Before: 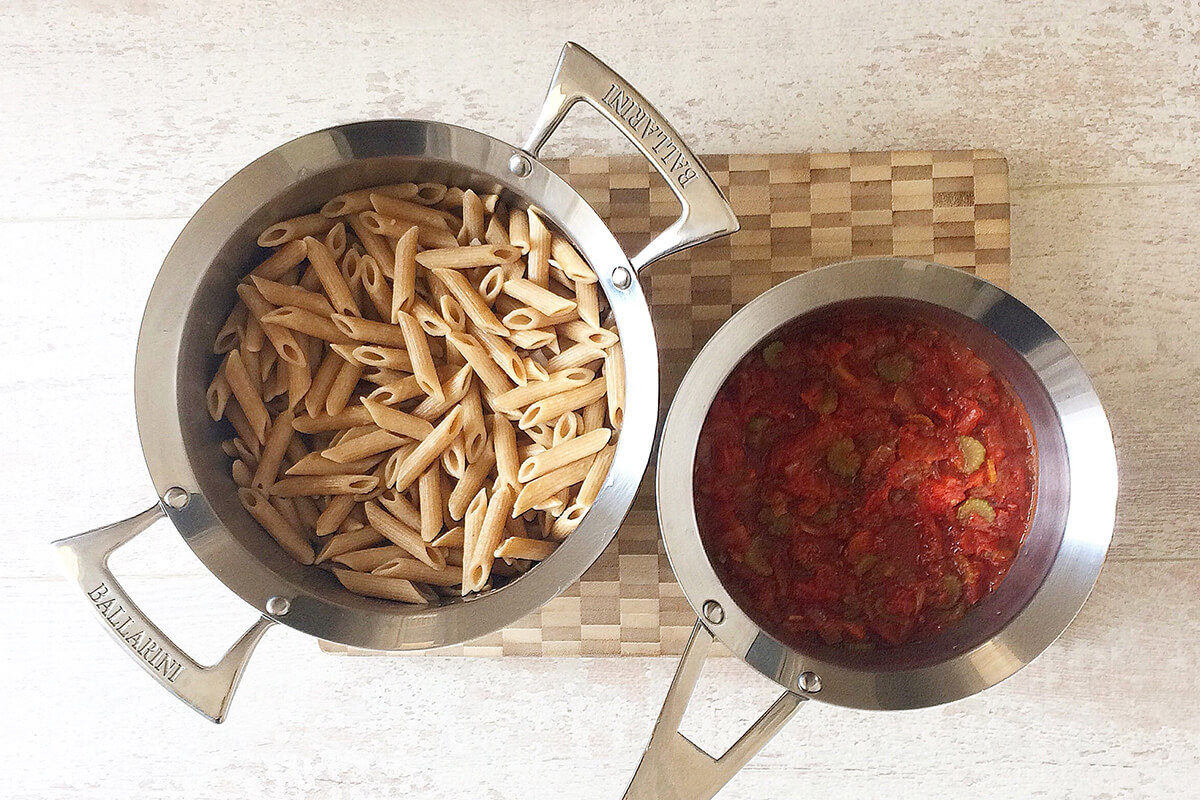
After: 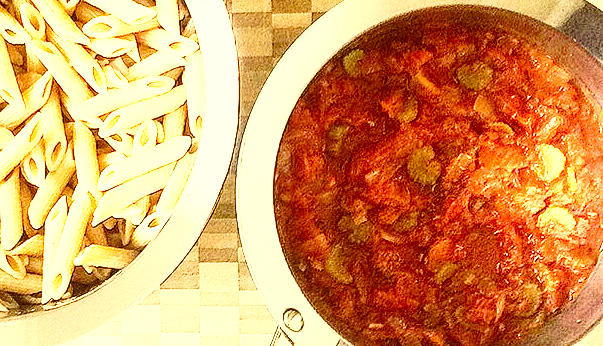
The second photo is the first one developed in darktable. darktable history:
local contrast: on, module defaults
color balance: lift [1, 1.015, 1.004, 0.985], gamma [1, 0.958, 0.971, 1.042], gain [1, 0.956, 0.977, 1.044]
crop: left 35.03%, top 36.625%, right 14.663%, bottom 20.057%
exposure: black level correction 0, exposure 1.125 EV, compensate exposure bias true, compensate highlight preservation false
tone equalizer: -8 EV -0.75 EV, -7 EV -0.7 EV, -6 EV -0.6 EV, -5 EV -0.4 EV, -3 EV 0.4 EV, -2 EV 0.6 EV, -1 EV 0.7 EV, +0 EV 0.75 EV, edges refinement/feathering 500, mask exposure compensation -1.57 EV, preserve details no
color correction: highlights a* 0.162, highlights b* 29.53, shadows a* -0.162, shadows b* 21.09
velvia: on, module defaults
base curve: curves: ch0 [(0, 0) (0.028, 0.03) (0.121, 0.232) (0.46, 0.748) (0.859, 0.968) (1, 1)], preserve colors none
